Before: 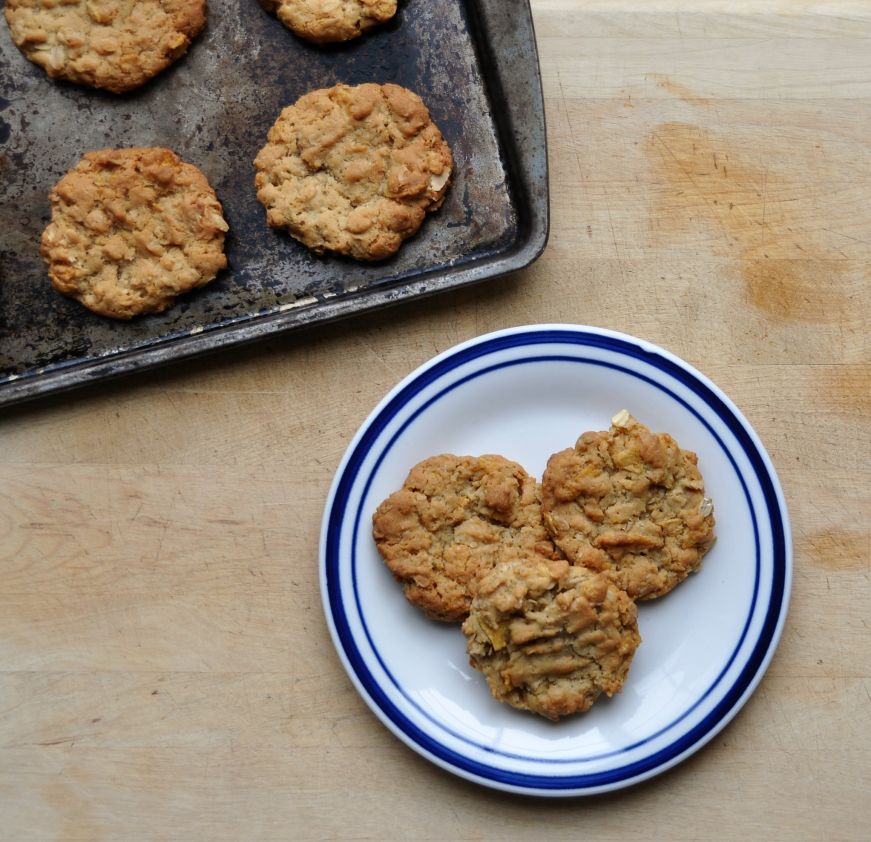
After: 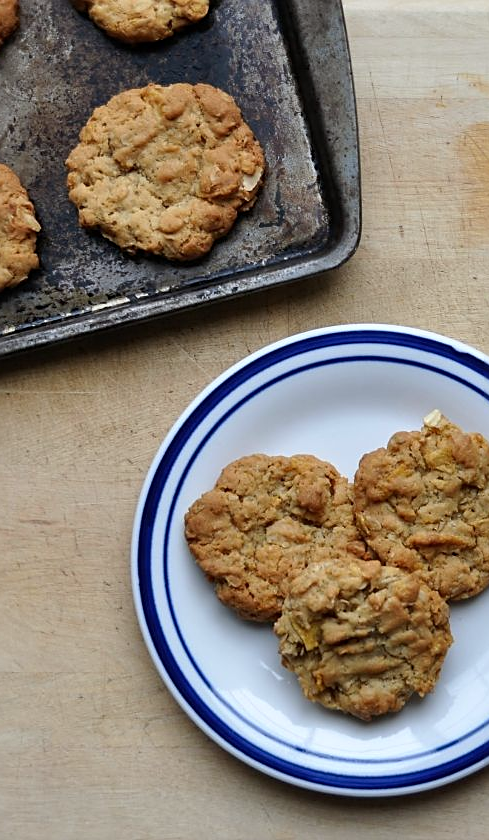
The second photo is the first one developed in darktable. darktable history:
crop: left 21.674%, right 22.086%
sharpen: on, module defaults
white balance: red 0.982, blue 1.018
